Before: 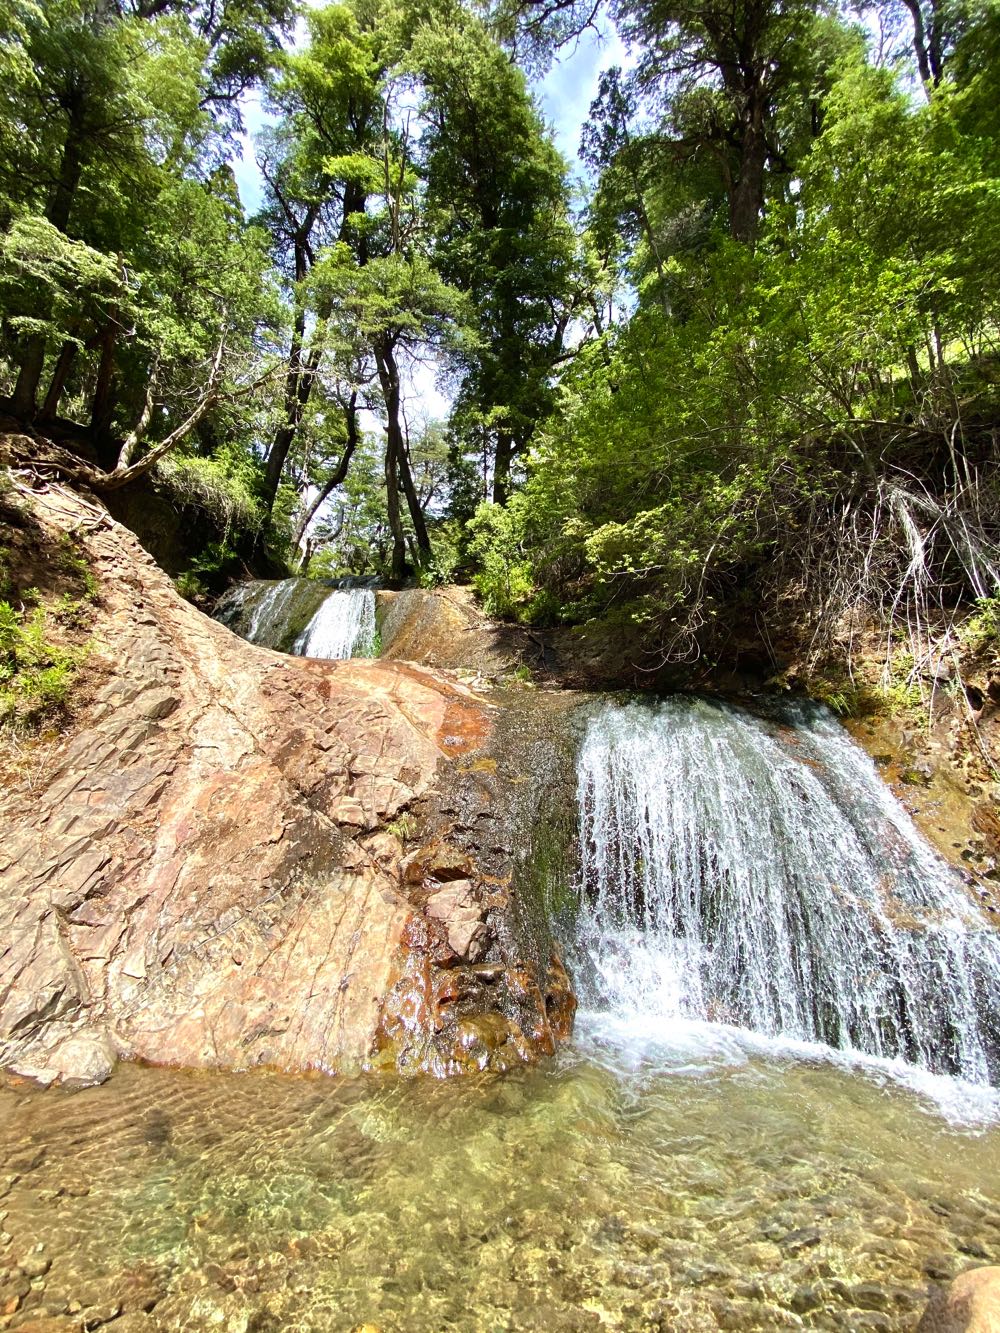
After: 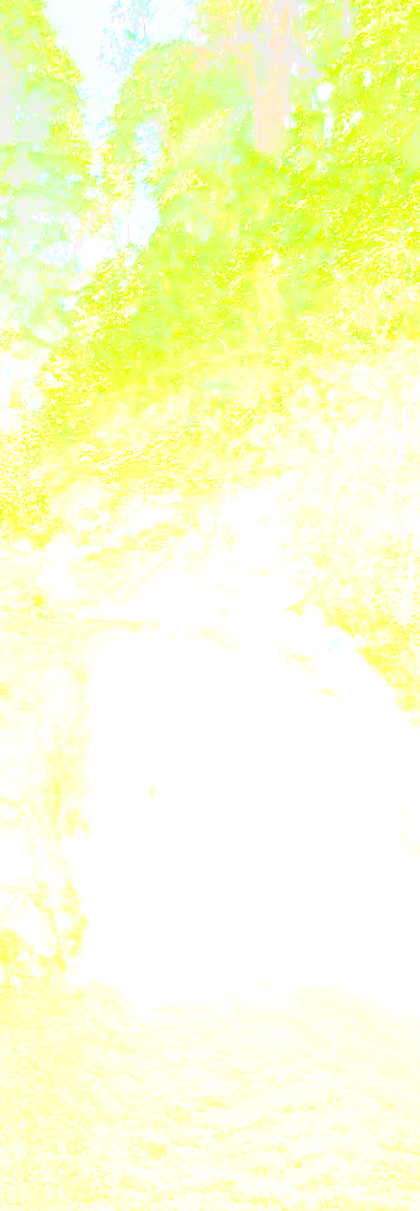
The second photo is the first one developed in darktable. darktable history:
bloom: size 85%, threshold 5%, strength 85%
sigmoid: contrast 1.7, skew -0.2, preserve hue 0%, red attenuation 0.1, red rotation 0.035, green attenuation 0.1, green rotation -0.017, blue attenuation 0.15, blue rotation -0.052, base primaries Rec2020
rotate and perspective: rotation 0.074°, lens shift (vertical) 0.096, lens shift (horizontal) -0.041, crop left 0.043, crop right 0.952, crop top 0.024, crop bottom 0.979
exposure: black level correction 0, exposure 1 EV, compensate exposure bias true, compensate highlight preservation false
crop: left 47.628%, top 6.643%, right 7.874%
color correction: saturation 1.34
